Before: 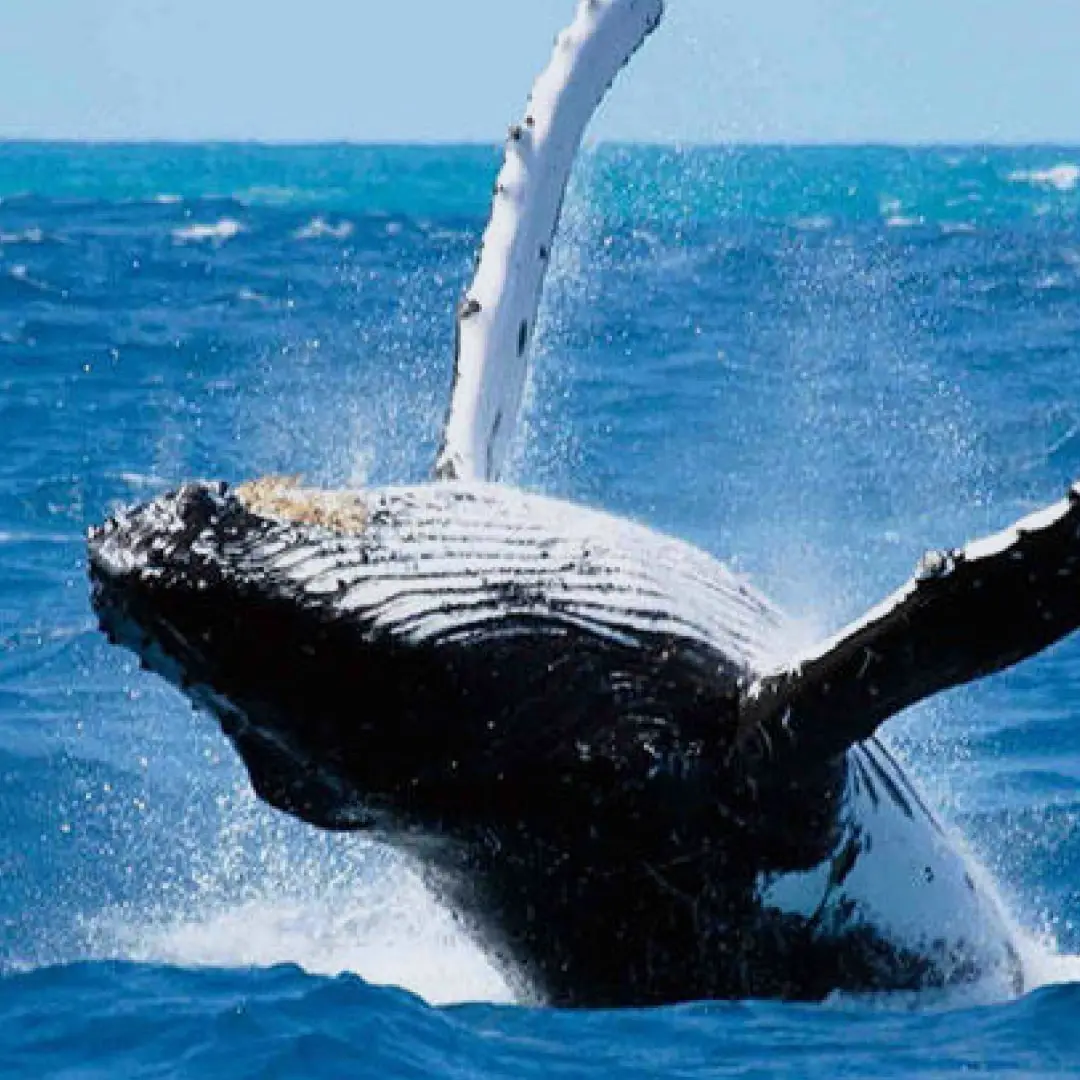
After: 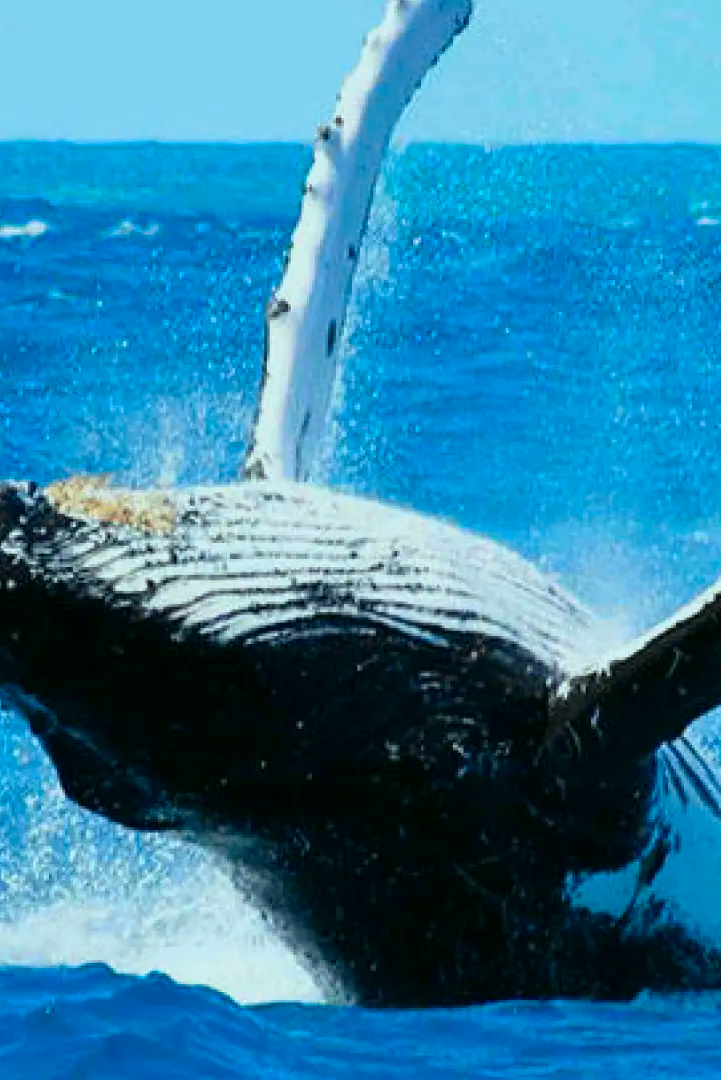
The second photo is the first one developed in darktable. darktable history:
crop and rotate: left 17.732%, right 15.423%
color correction: highlights a* -7.33, highlights b* 1.26, shadows a* -3.55, saturation 1.4
